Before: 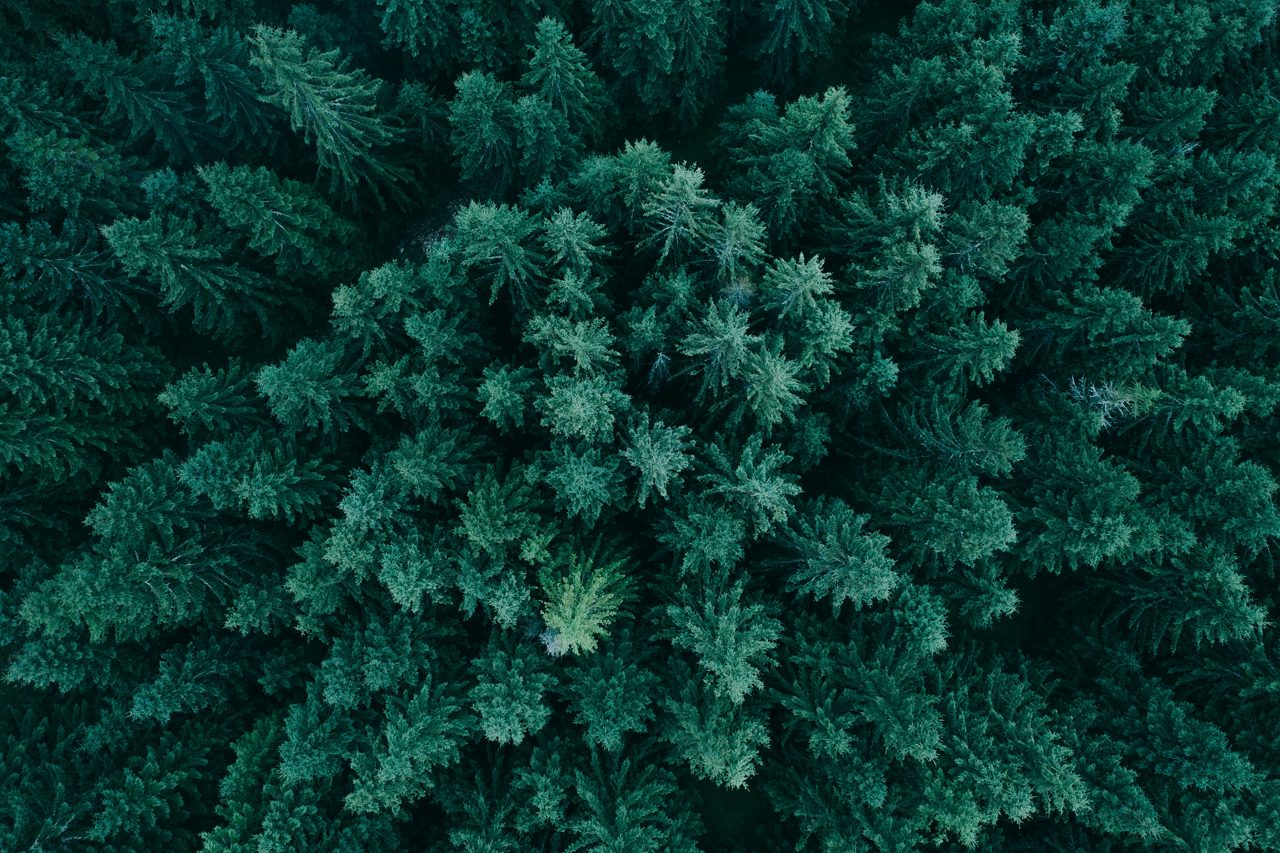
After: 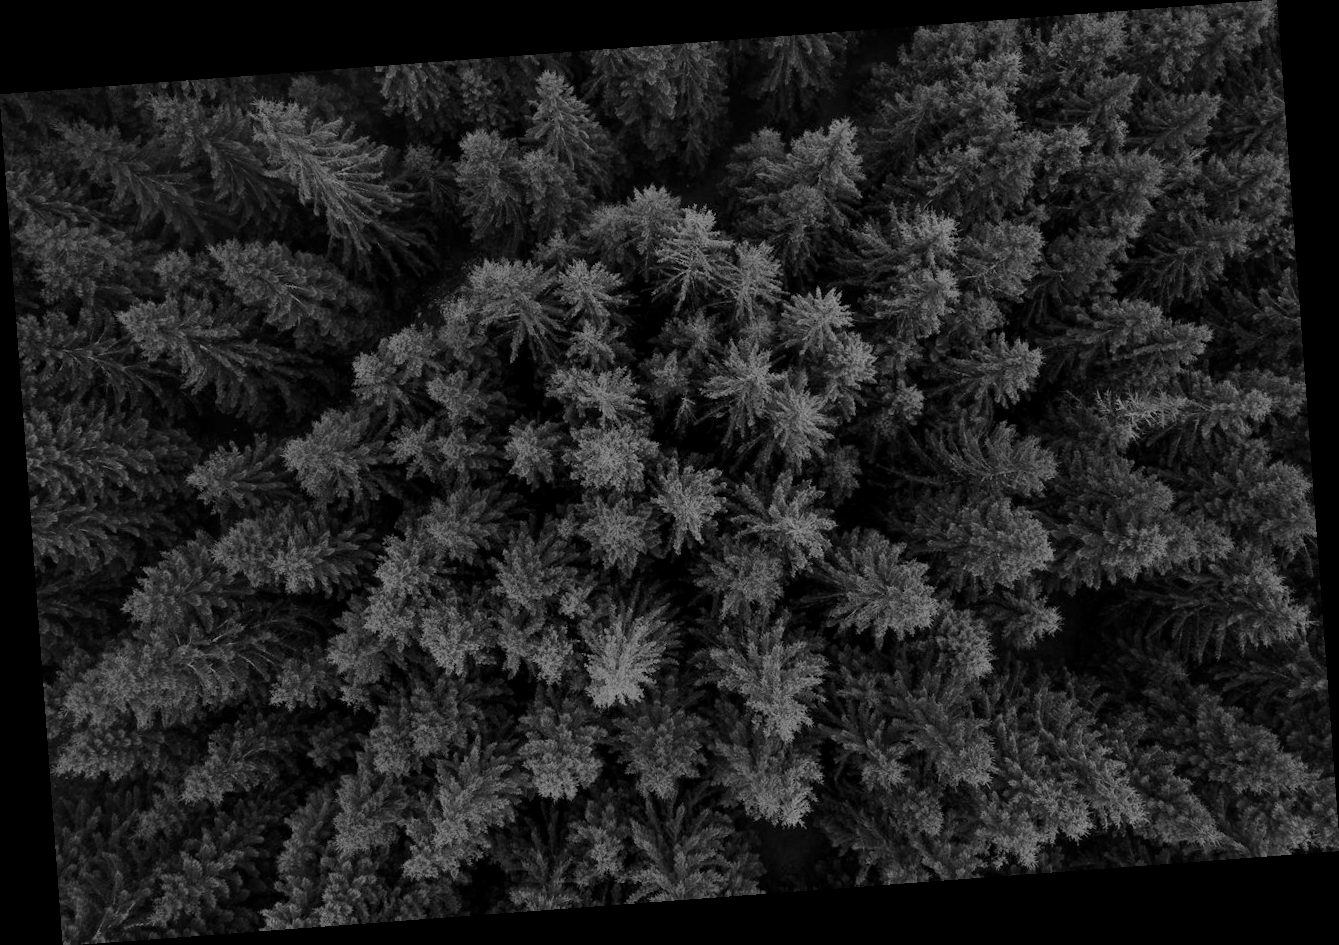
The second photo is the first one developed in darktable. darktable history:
monochrome: on, module defaults
rotate and perspective: rotation -4.25°, automatic cropping off
base curve: curves: ch0 [(0, 0) (0.826, 0.587) (1, 1)]
local contrast: detail 130%
